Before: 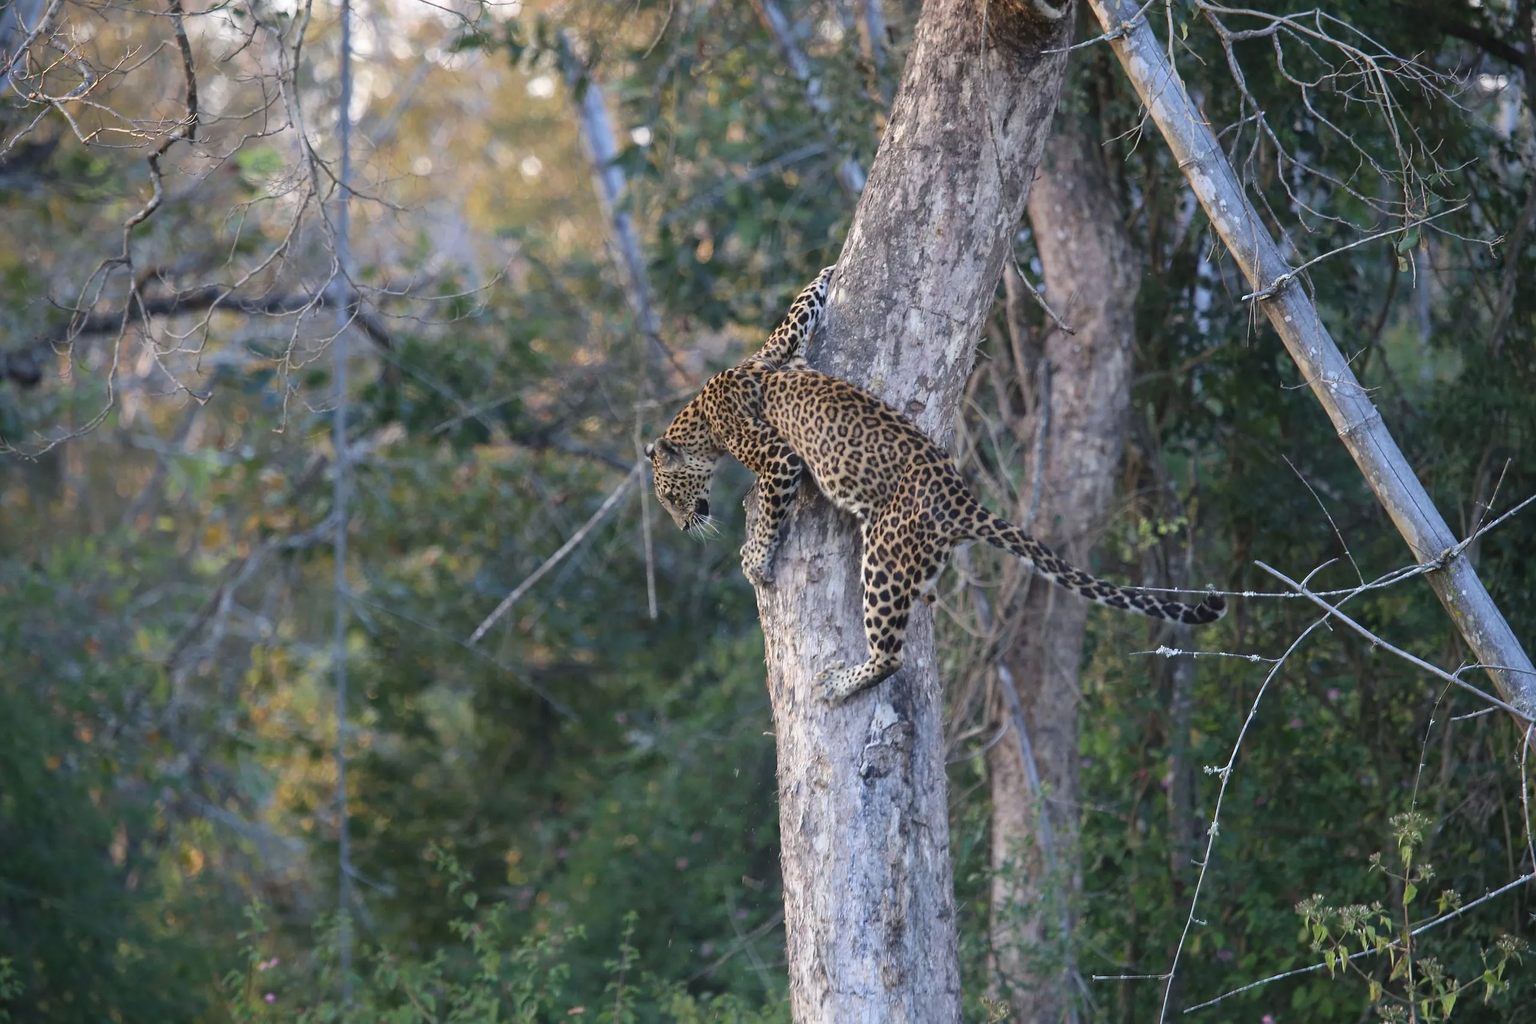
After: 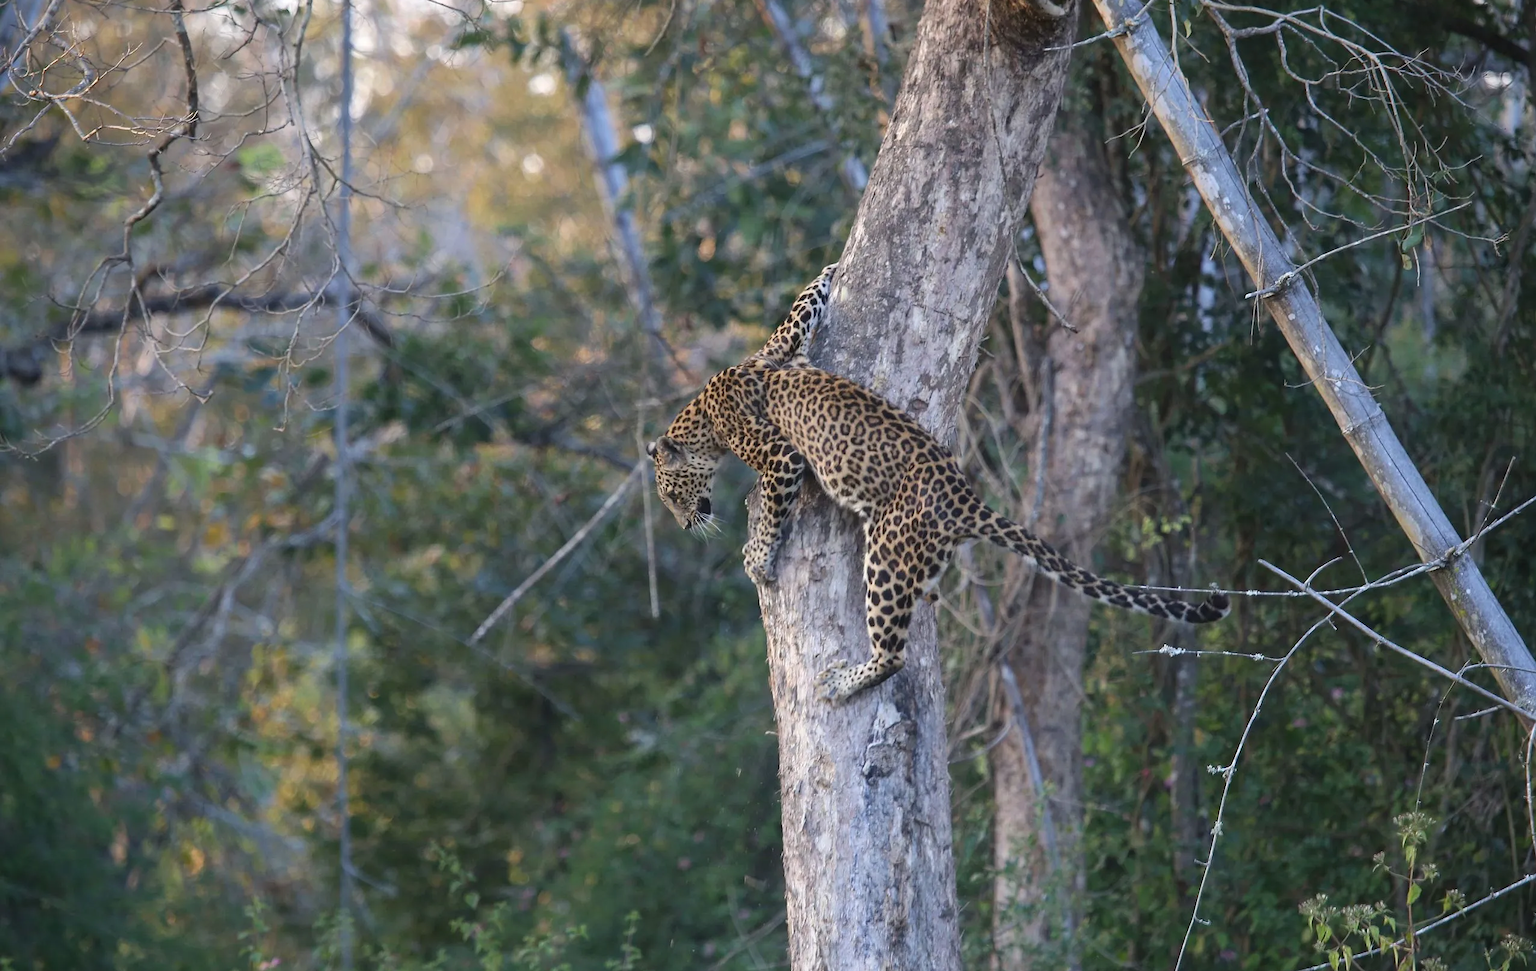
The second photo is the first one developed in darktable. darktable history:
crop: top 0.313%, right 0.262%, bottom 5.04%
tone equalizer: edges refinement/feathering 500, mask exposure compensation -1.57 EV, preserve details no
